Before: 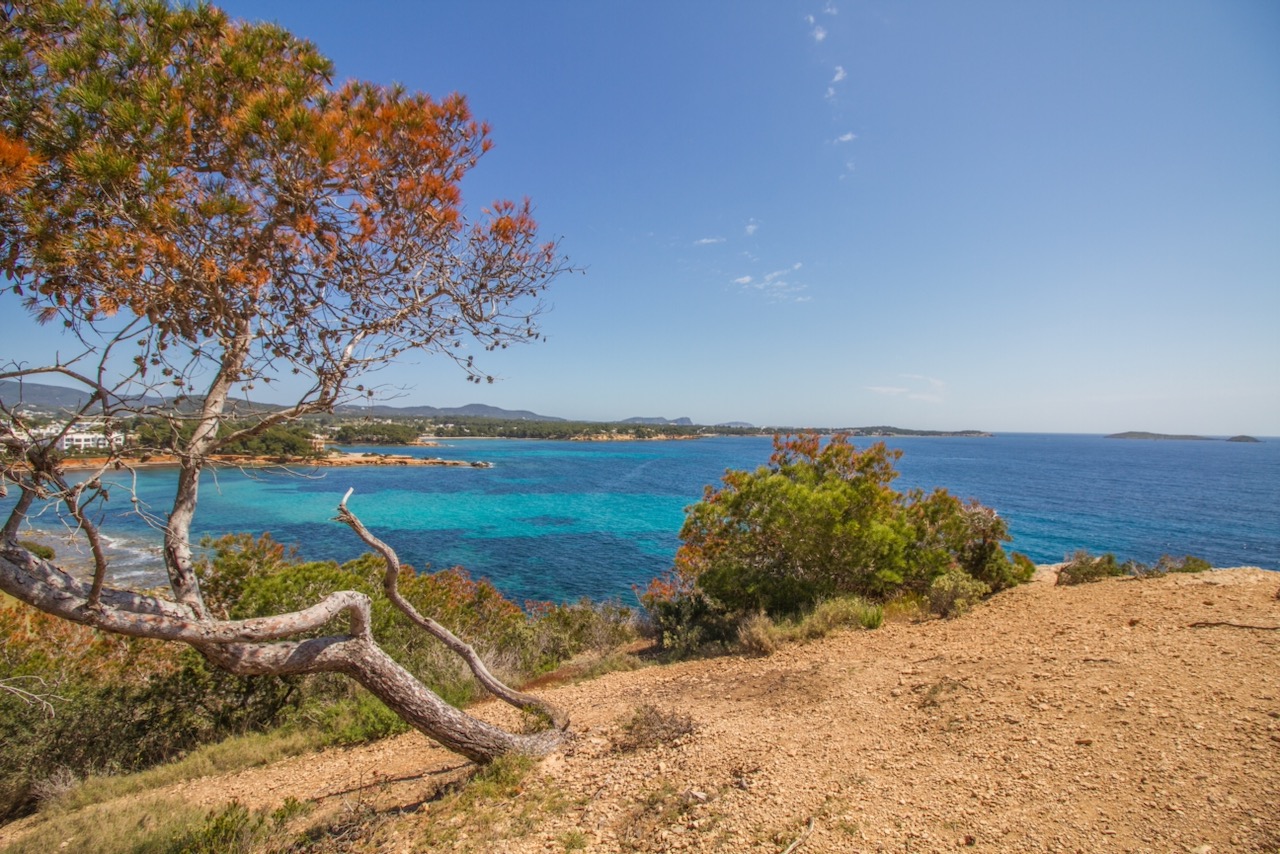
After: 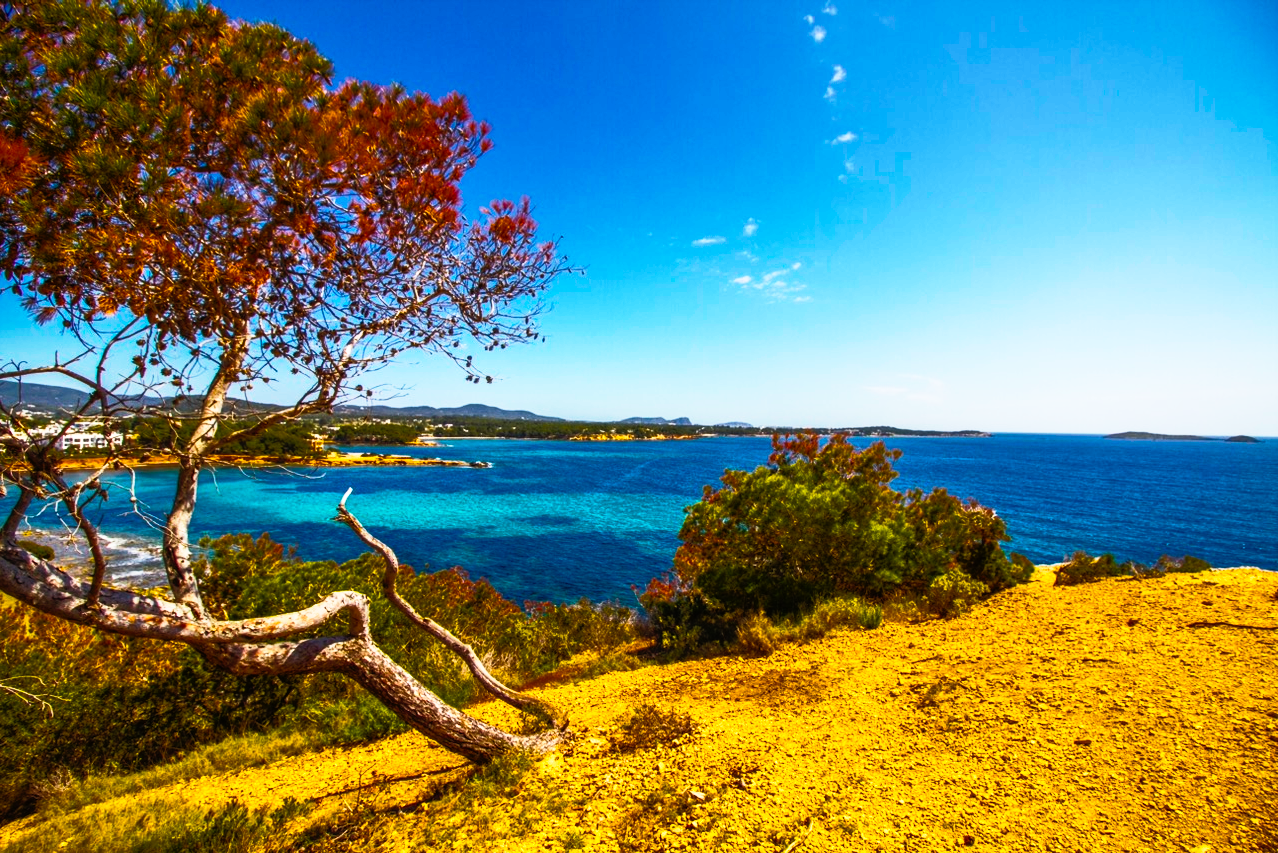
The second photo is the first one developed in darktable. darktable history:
base curve: curves: ch0 [(0, 0) (0.012, 0.01) (0.073, 0.168) (0.31, 0.711) (0.645, 0.957) (1, 1)], preserve colors none
crop and rotate: left 0.126%
color balance rgb: linear chroma grading › global chroma 40.15%, perceptual saturation grading › global saturation 60.58%, perceptual saturation grading › highlights 20.44%, perceptual saturation grading › shadows -50.36%, perceptual brilliance grading › highlights 2.19%, perceptual brilliance grading › mid-tones -50.36%, perceptual brilliance grading › shadows -50.36%
